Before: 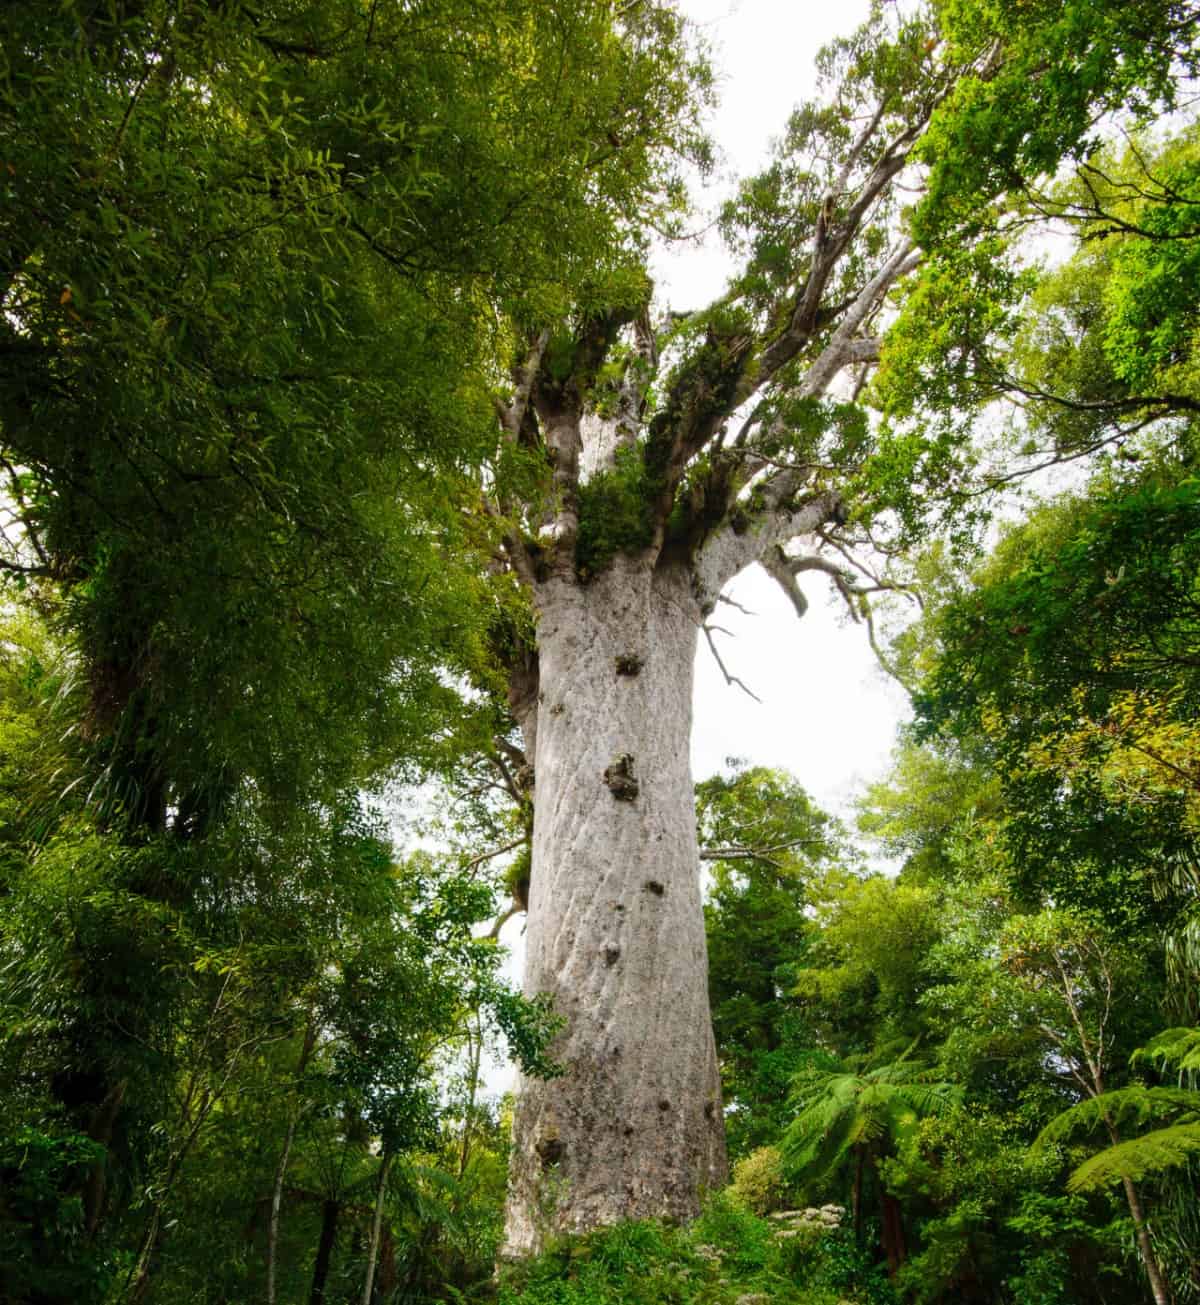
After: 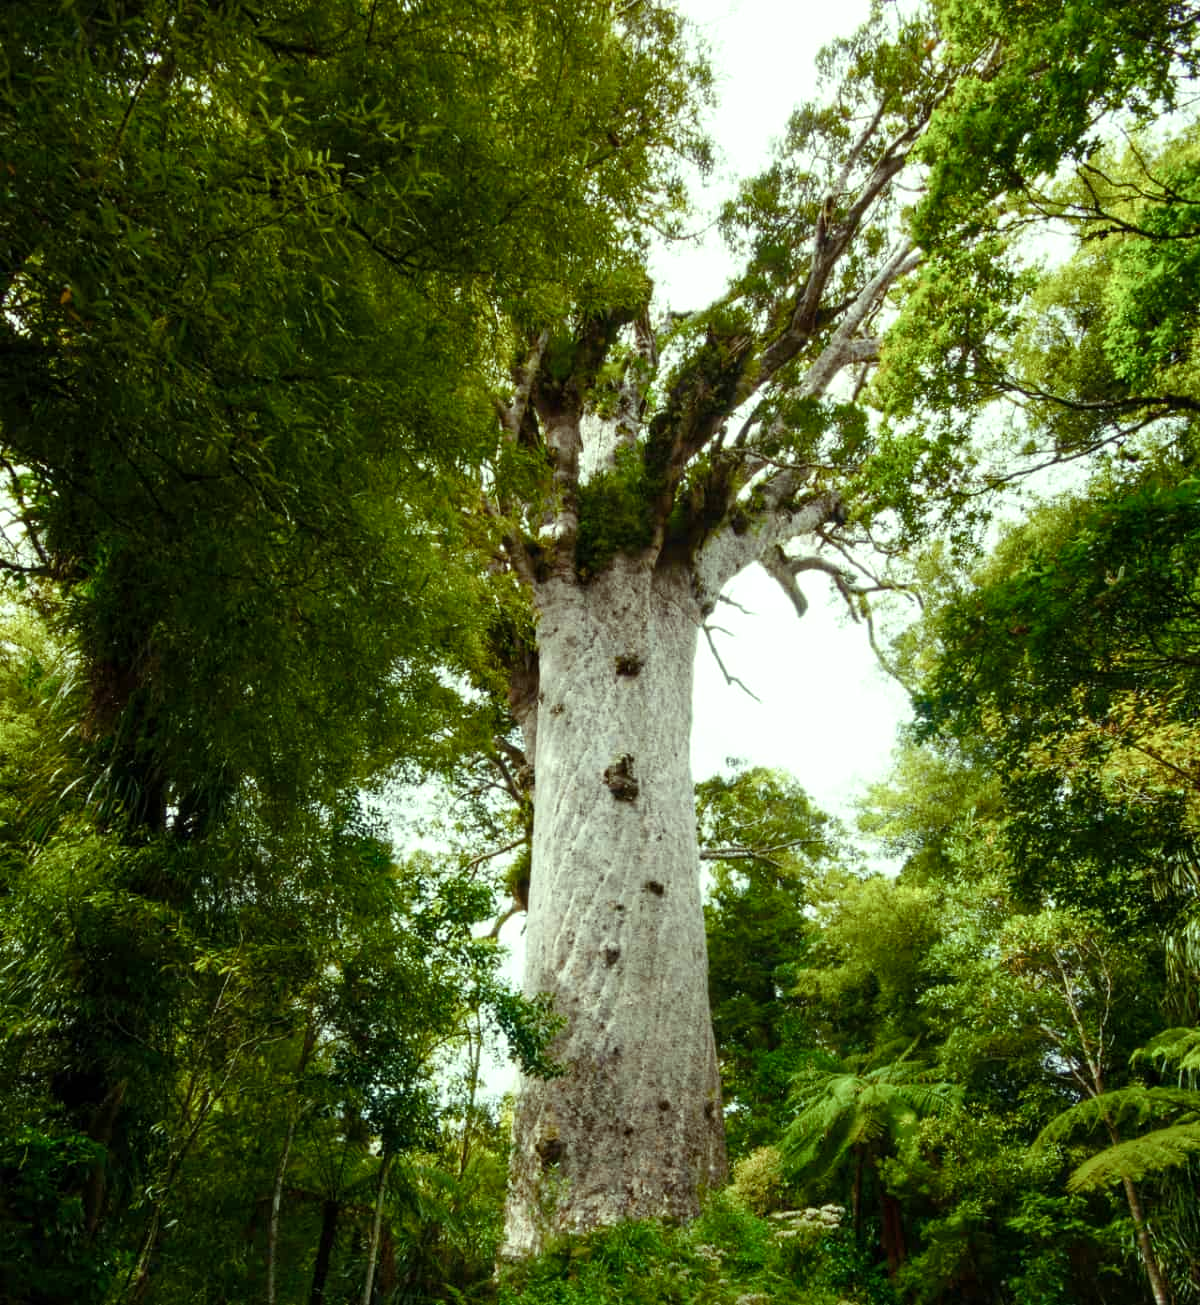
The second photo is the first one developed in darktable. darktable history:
contrast brightness saturation: contrast 0.056, brightness -0.01, saturation -0.229
color balance rgb: highlights gain › luminance 15.378%, highlights gain › chroma 6.94%, highlights gain › hue 122.65°, perceptual saturation grading › global saturation 20%, perceptual saturation grading › highlights -25.476%, perceptual saturation grading › shadows 49.698%
